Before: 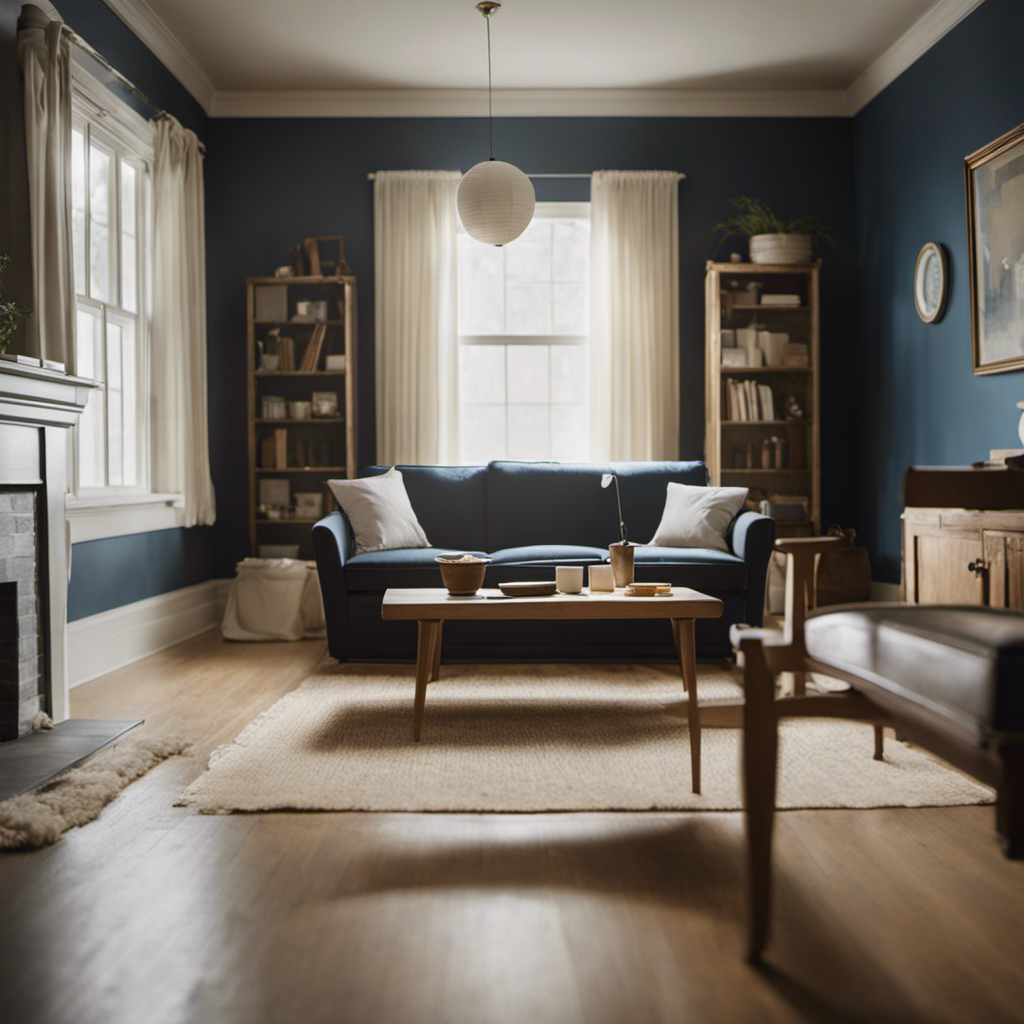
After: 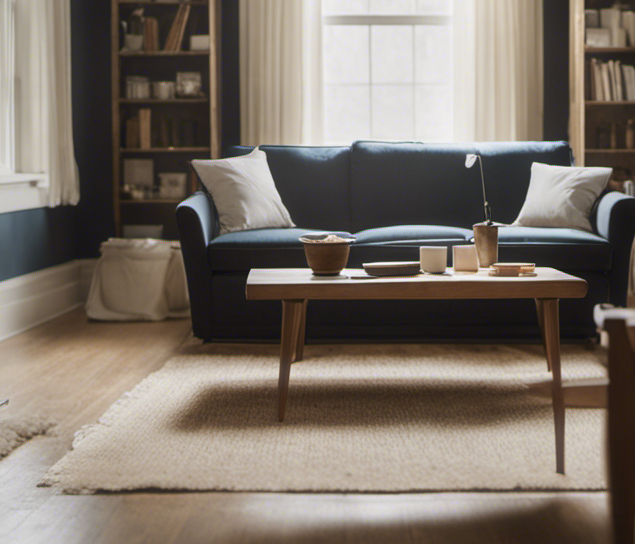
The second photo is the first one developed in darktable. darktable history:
haze removal: strength -0.1, adaptive false
crop: left 13.312%, top 31.28%, right 24.627%, bottom 15.582%
